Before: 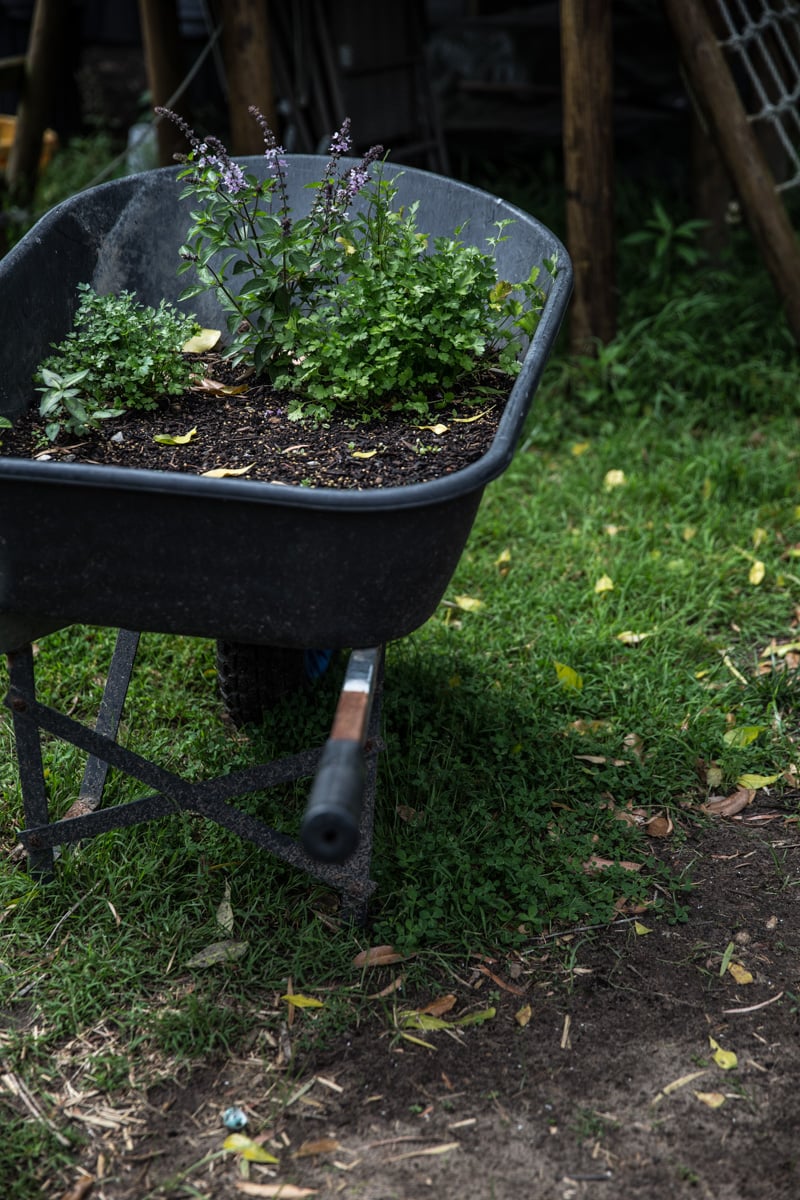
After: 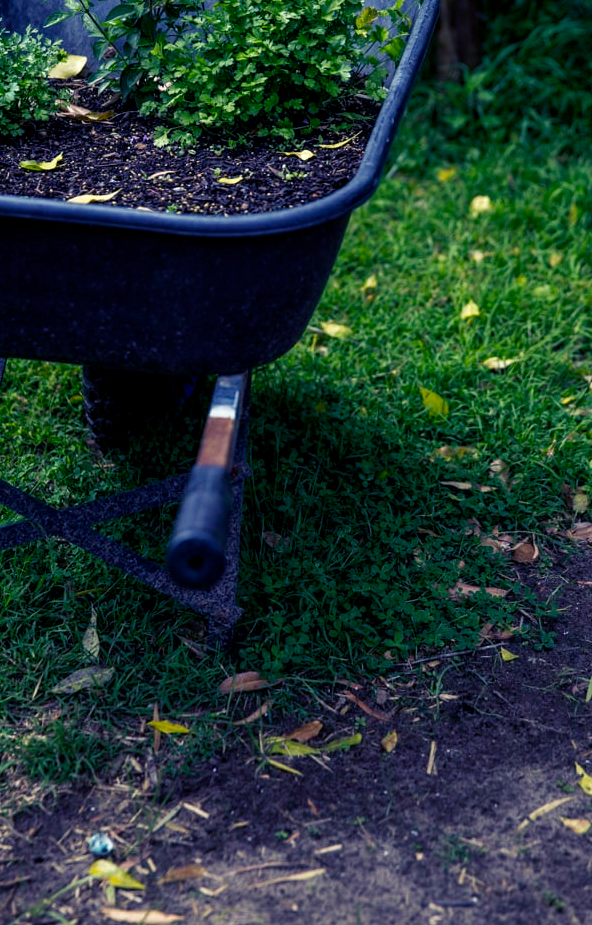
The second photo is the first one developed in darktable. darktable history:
crop: left 16.871%, top 22.857%, right 9.116%
color balance rgb: shadows lift › luminance -28.76%, shadows lift › chroma 15%, shadows lift › hue 270°, power › chroma 1%, power › hue 255°, highlights gain › luminance 7.14%, highlights gain › chroma 2%, highlights gain › hue 90°, global offset › luminance -0.29%, global offset › hue 260°, perceptual saturation grading › global saturation 20%, perceptual saturation grading › highlights -13.92%, perceptual saturation grading › shadows 50%
